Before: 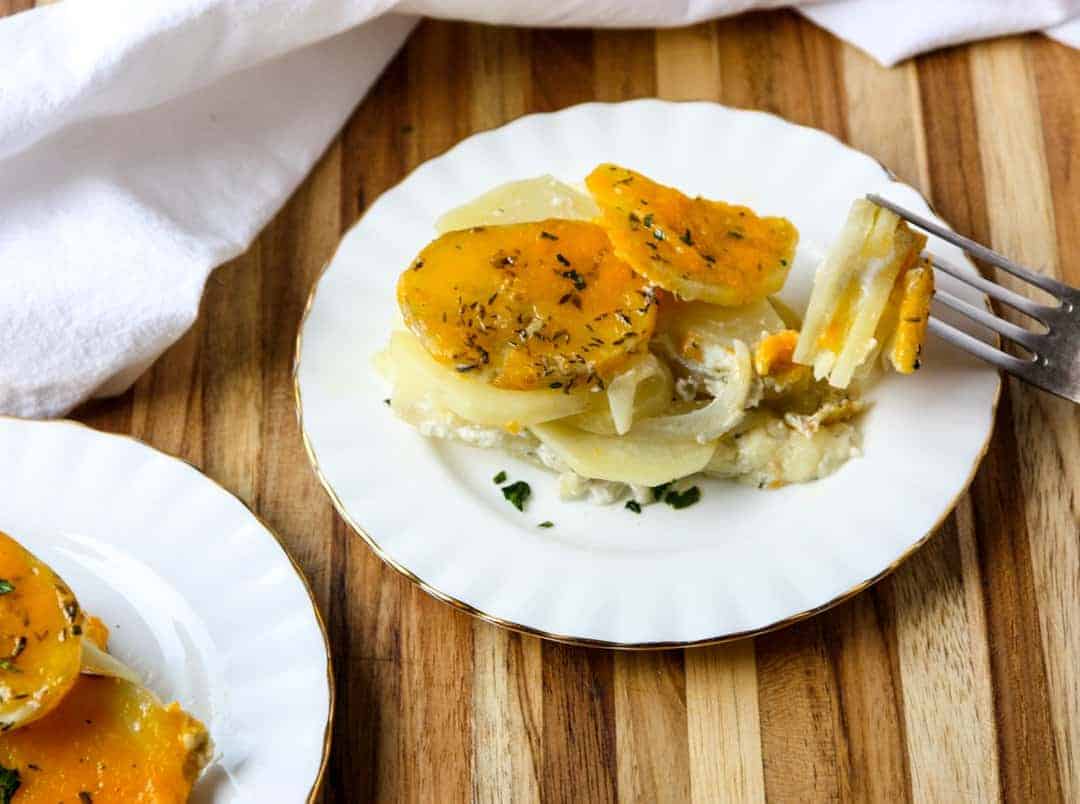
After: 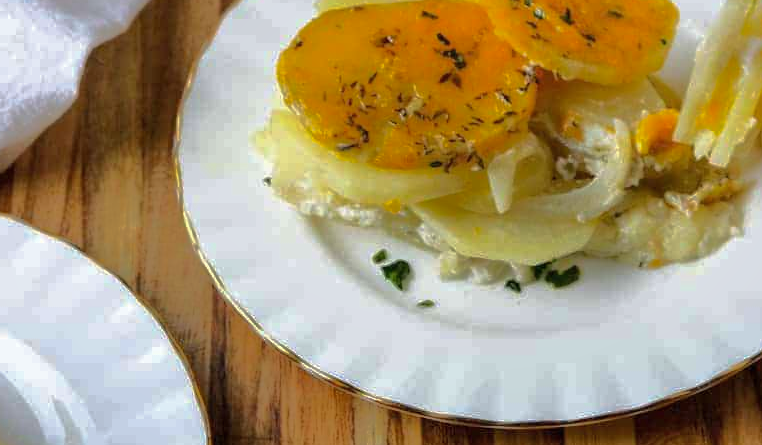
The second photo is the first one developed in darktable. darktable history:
crop: left 11.123%, top 27.61%, right 18.3%, bottom 17.034%
shadows and highlights: shadows 25, highlights -70
